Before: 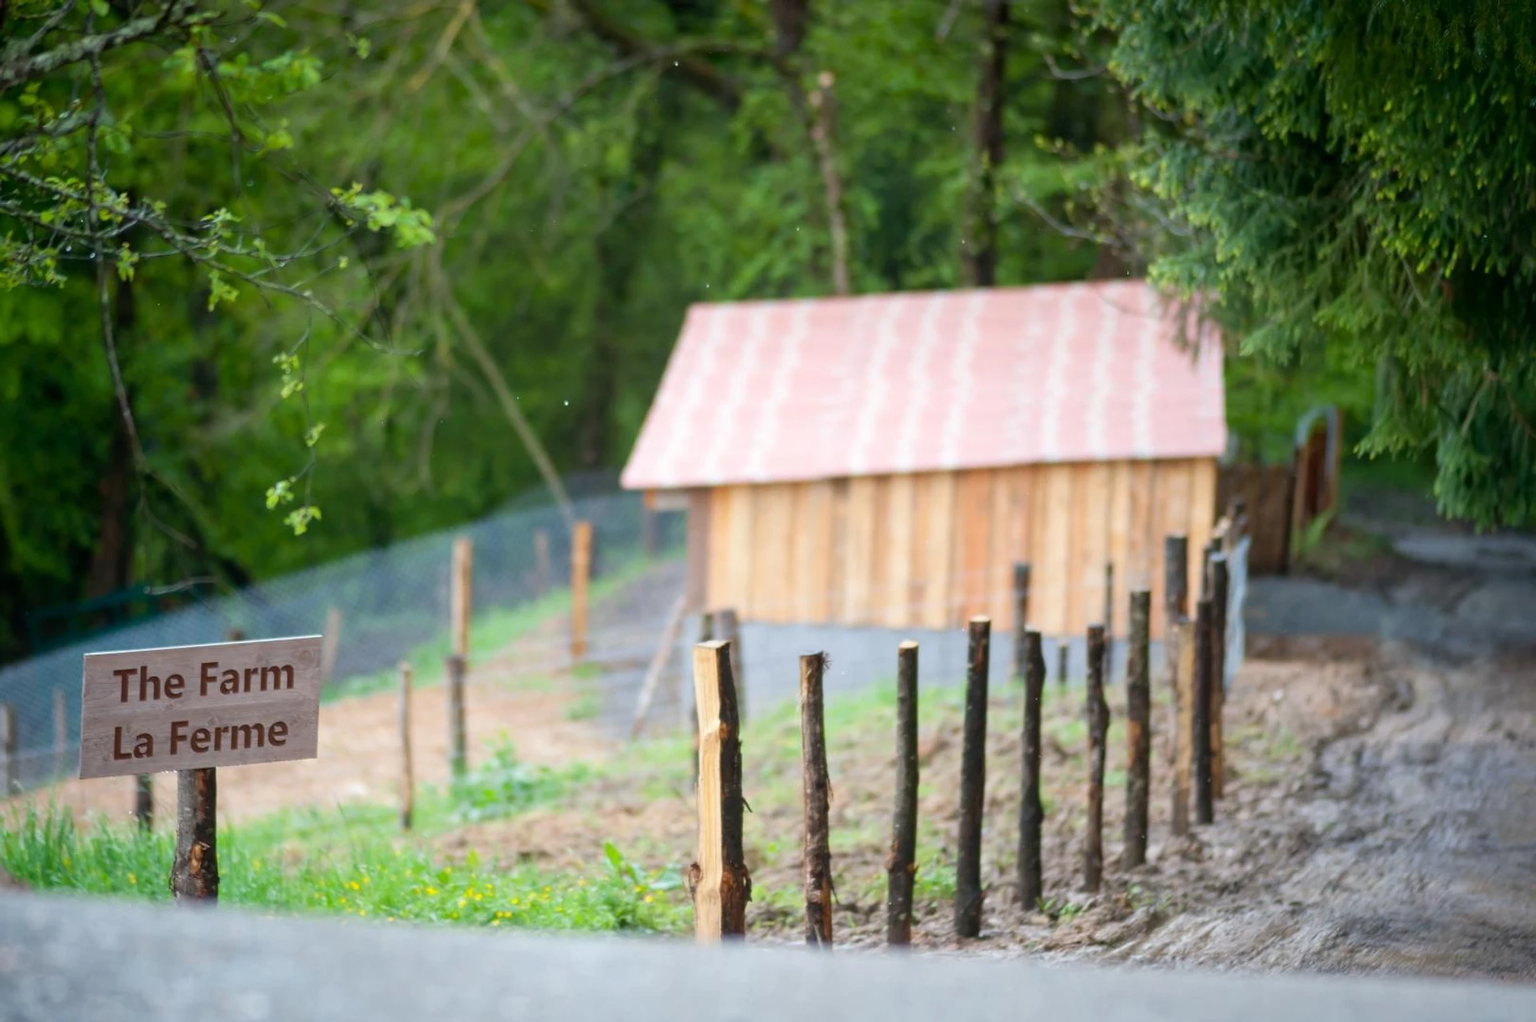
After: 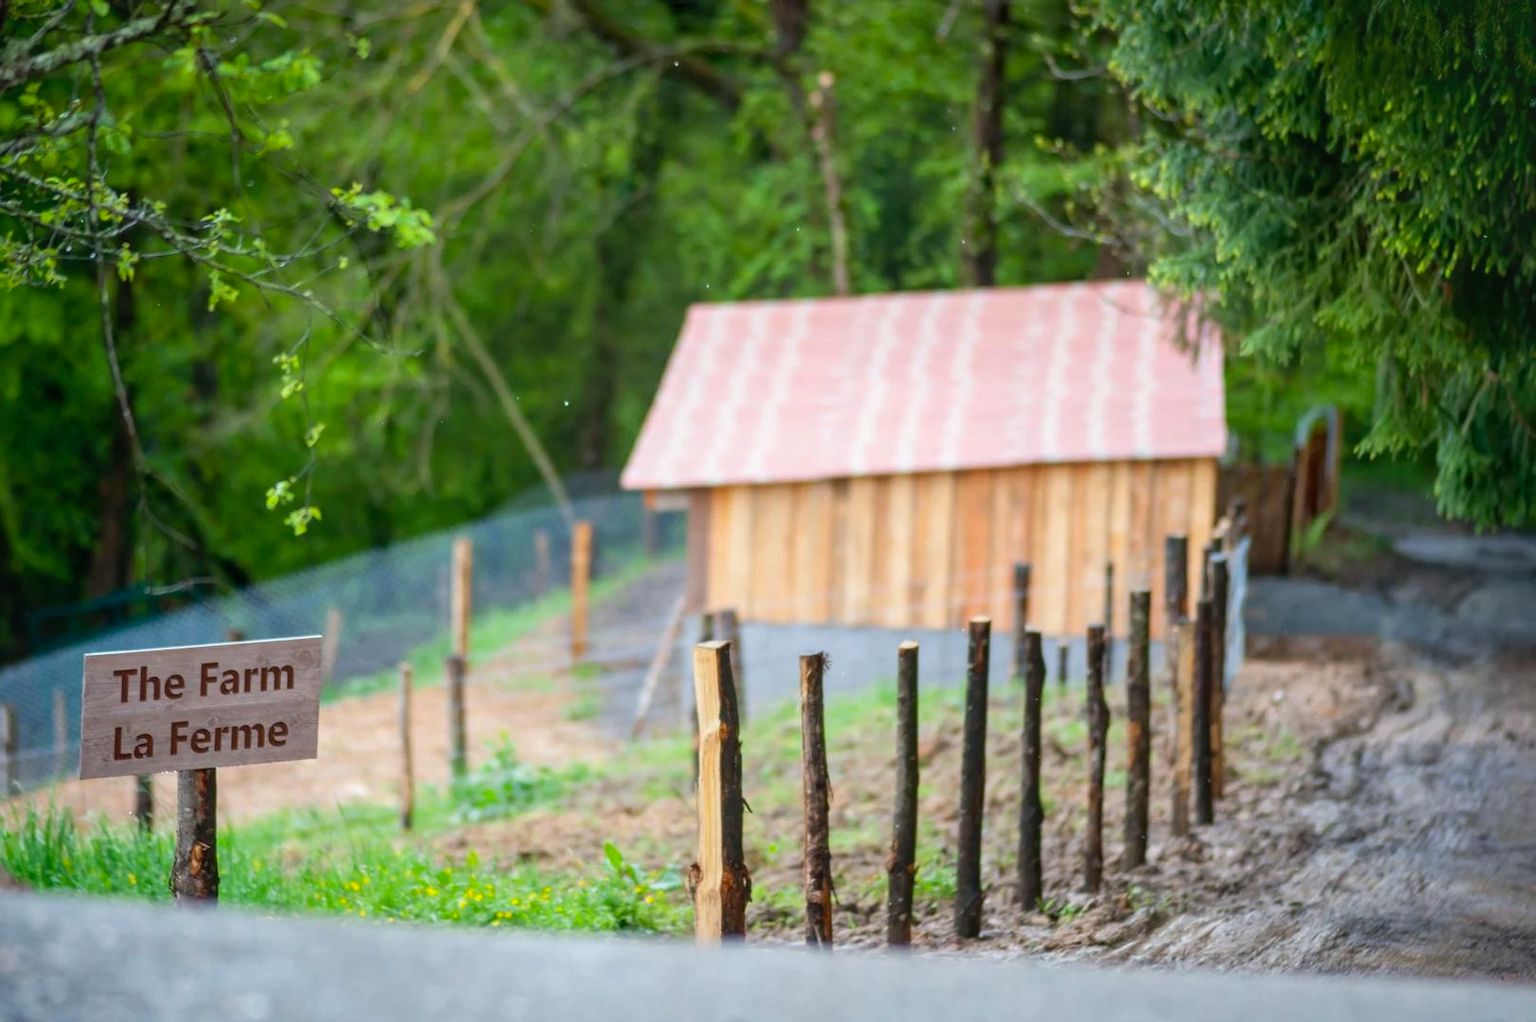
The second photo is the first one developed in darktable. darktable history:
contrast brightness saturation: contrast -0.19, saturation 0.19
local contrast: detail 150%
